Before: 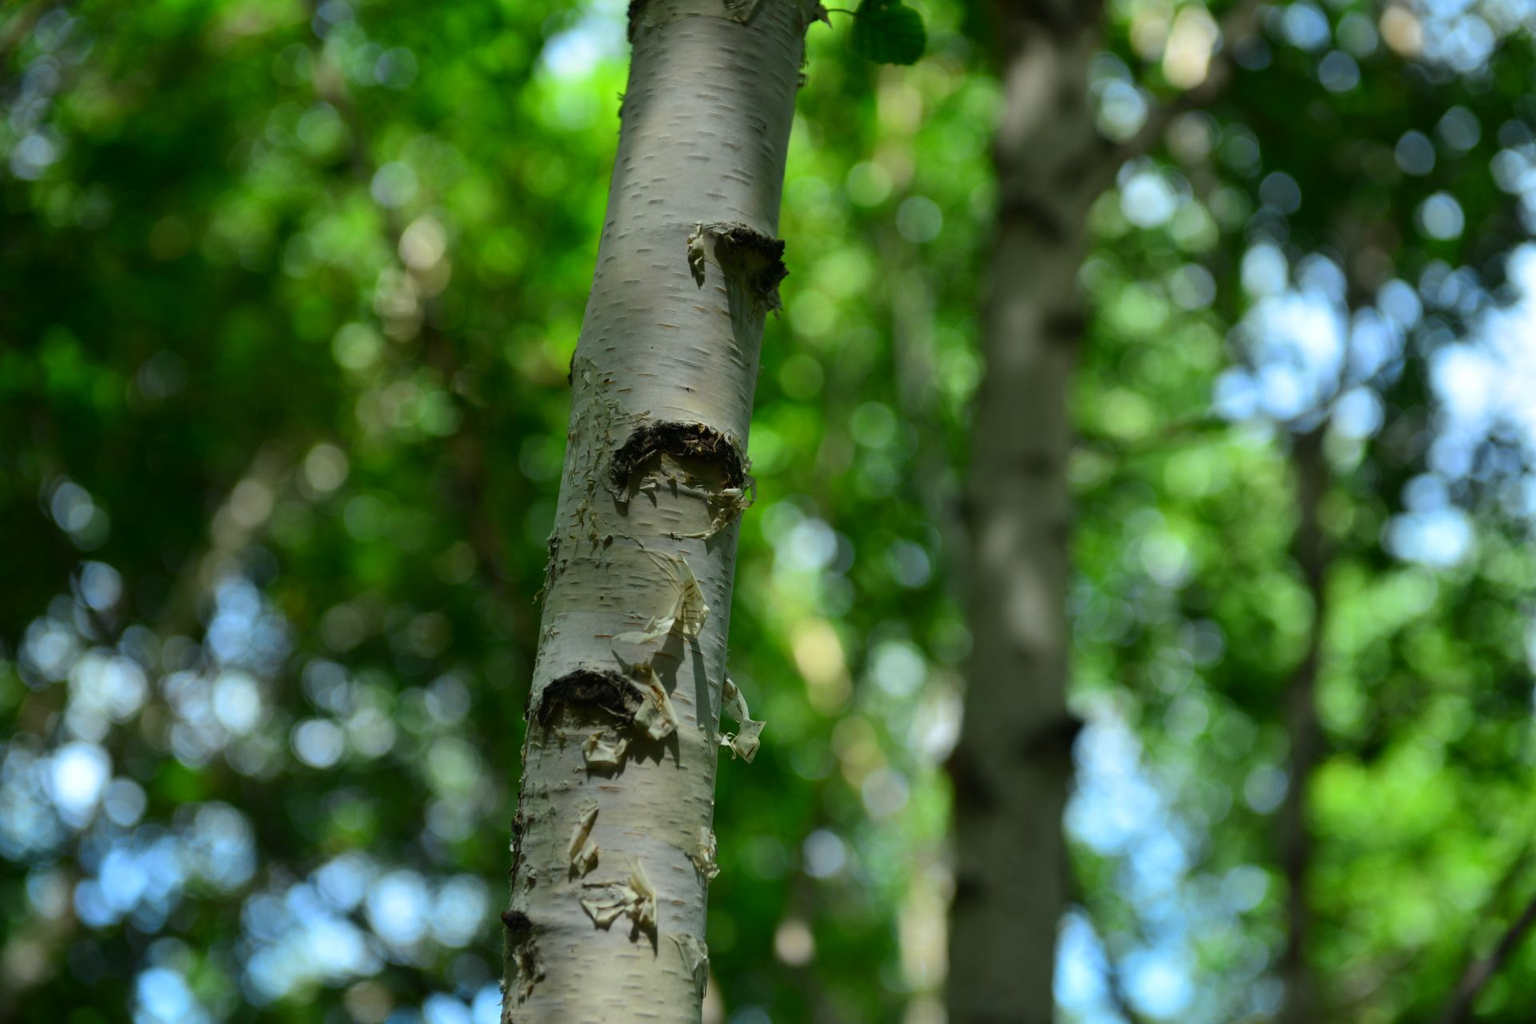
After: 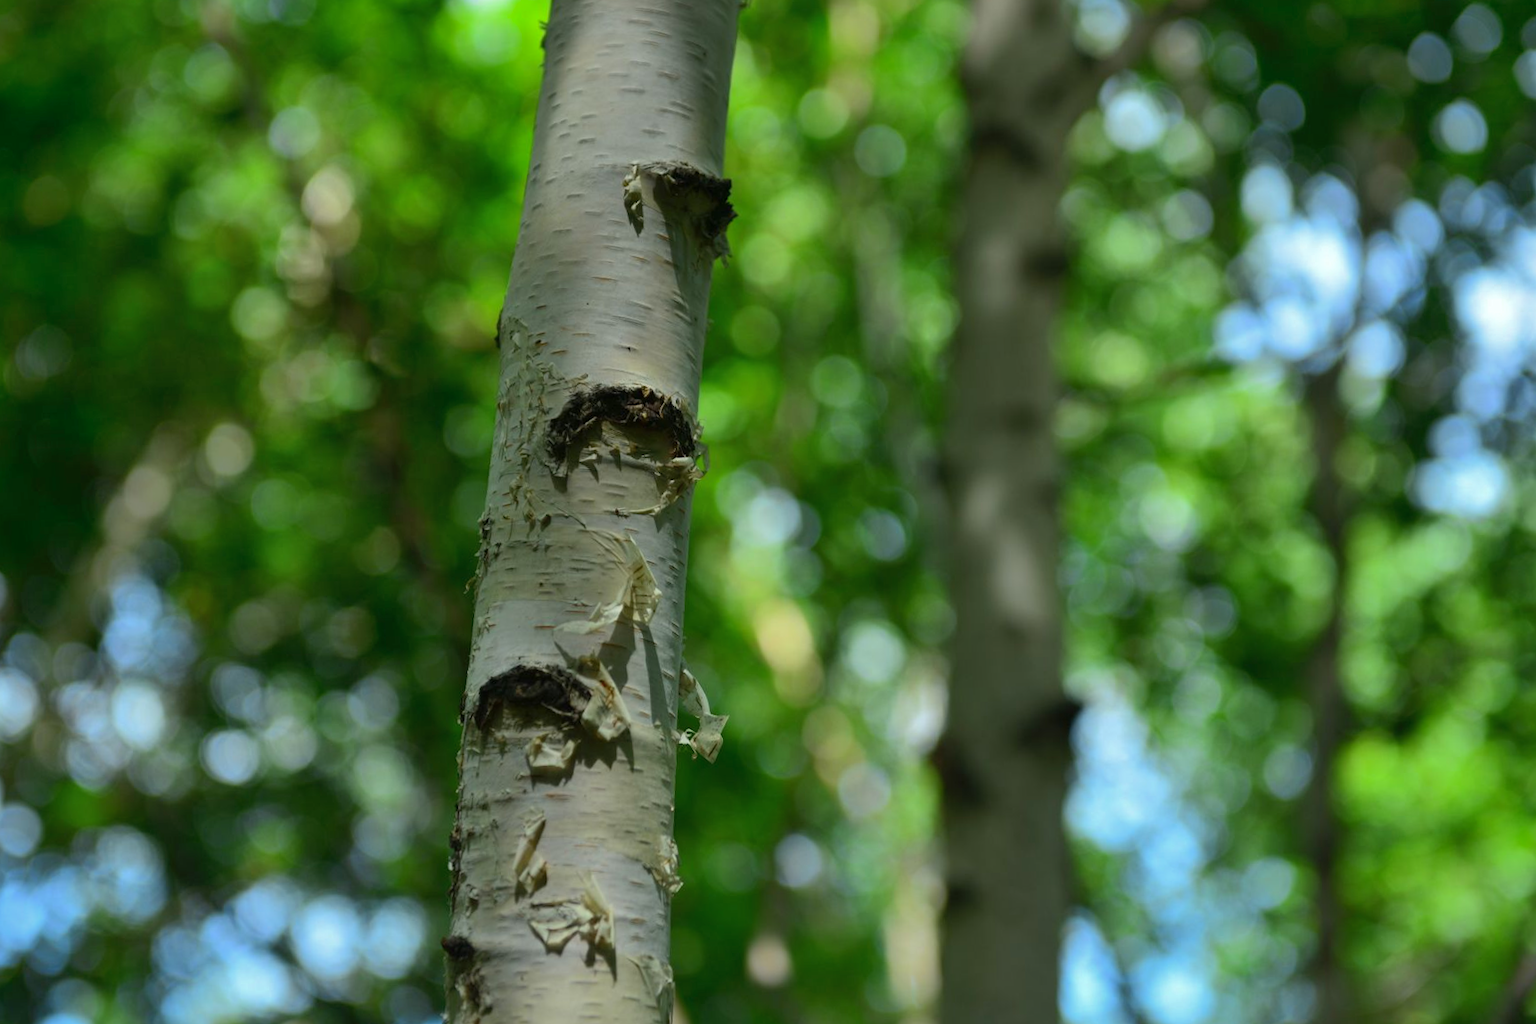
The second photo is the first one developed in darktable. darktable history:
crop and rotate: angle 1.96°, left 5.673%, top 5.673%
shadows and highlights: on, module defaults
